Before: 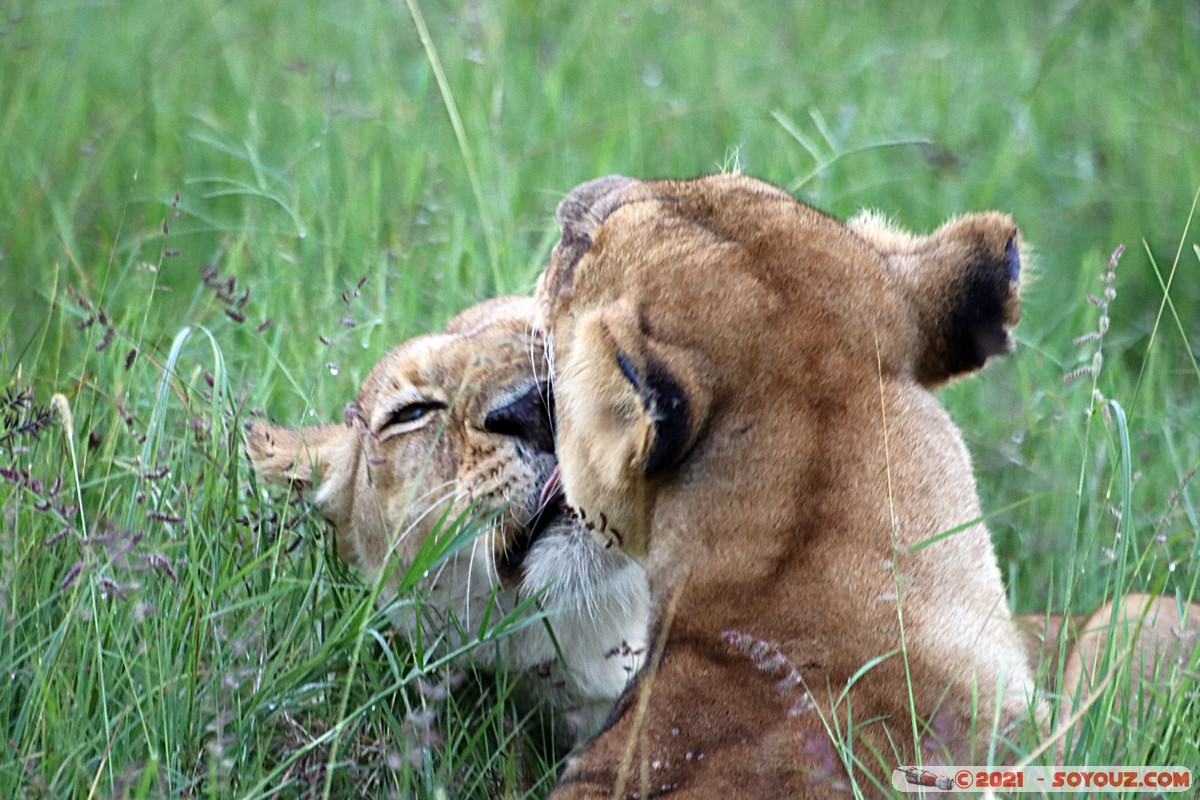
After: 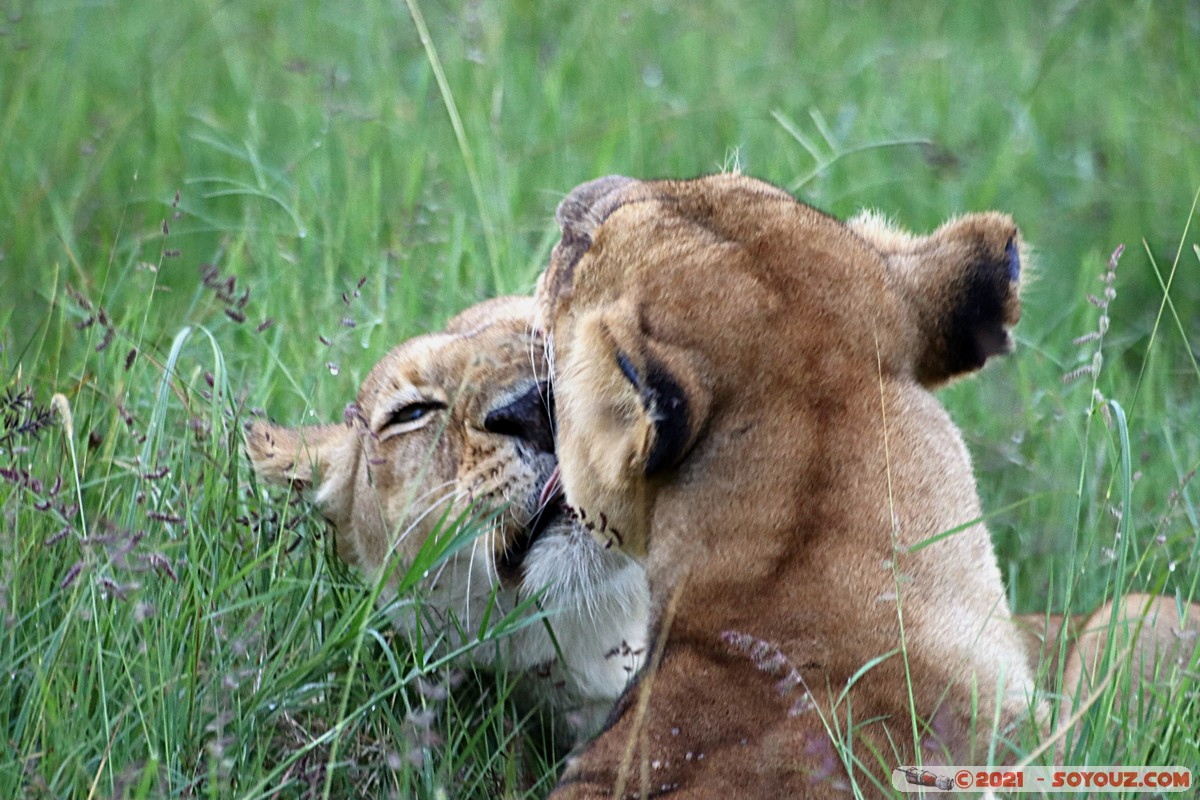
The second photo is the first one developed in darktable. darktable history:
exposure: exposure -0.153 EV, compensate highlight preservation false
shadows and highlights: radius 264.62, soften with gaussian
